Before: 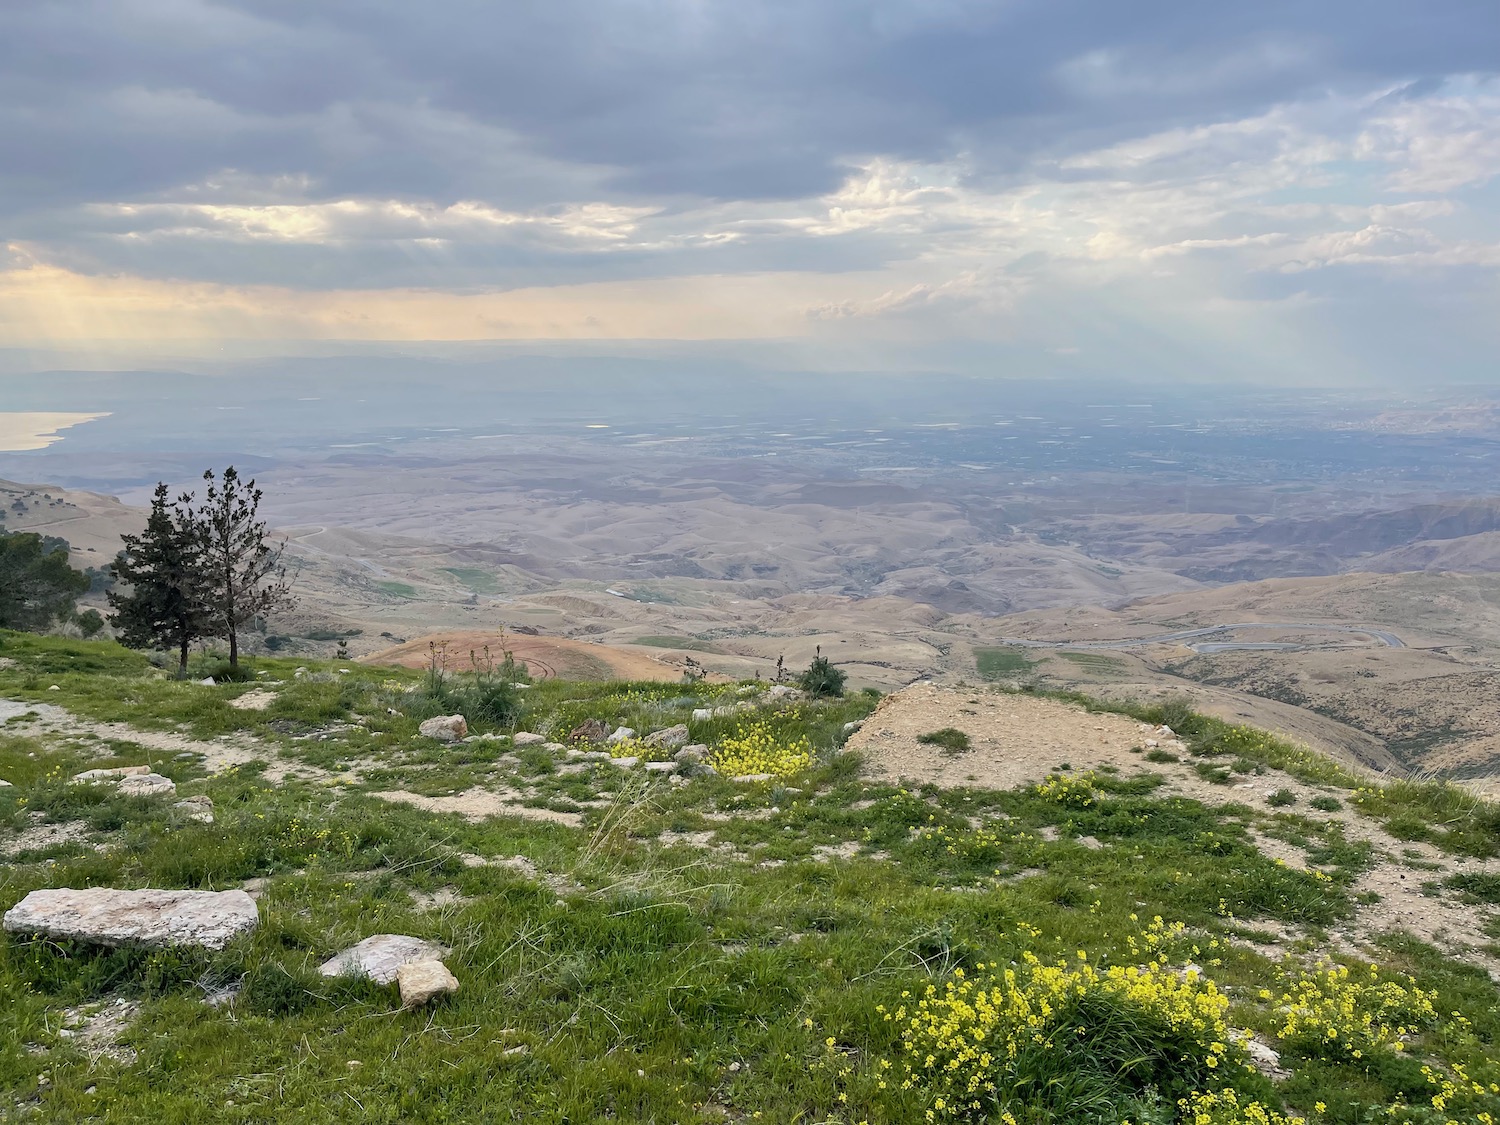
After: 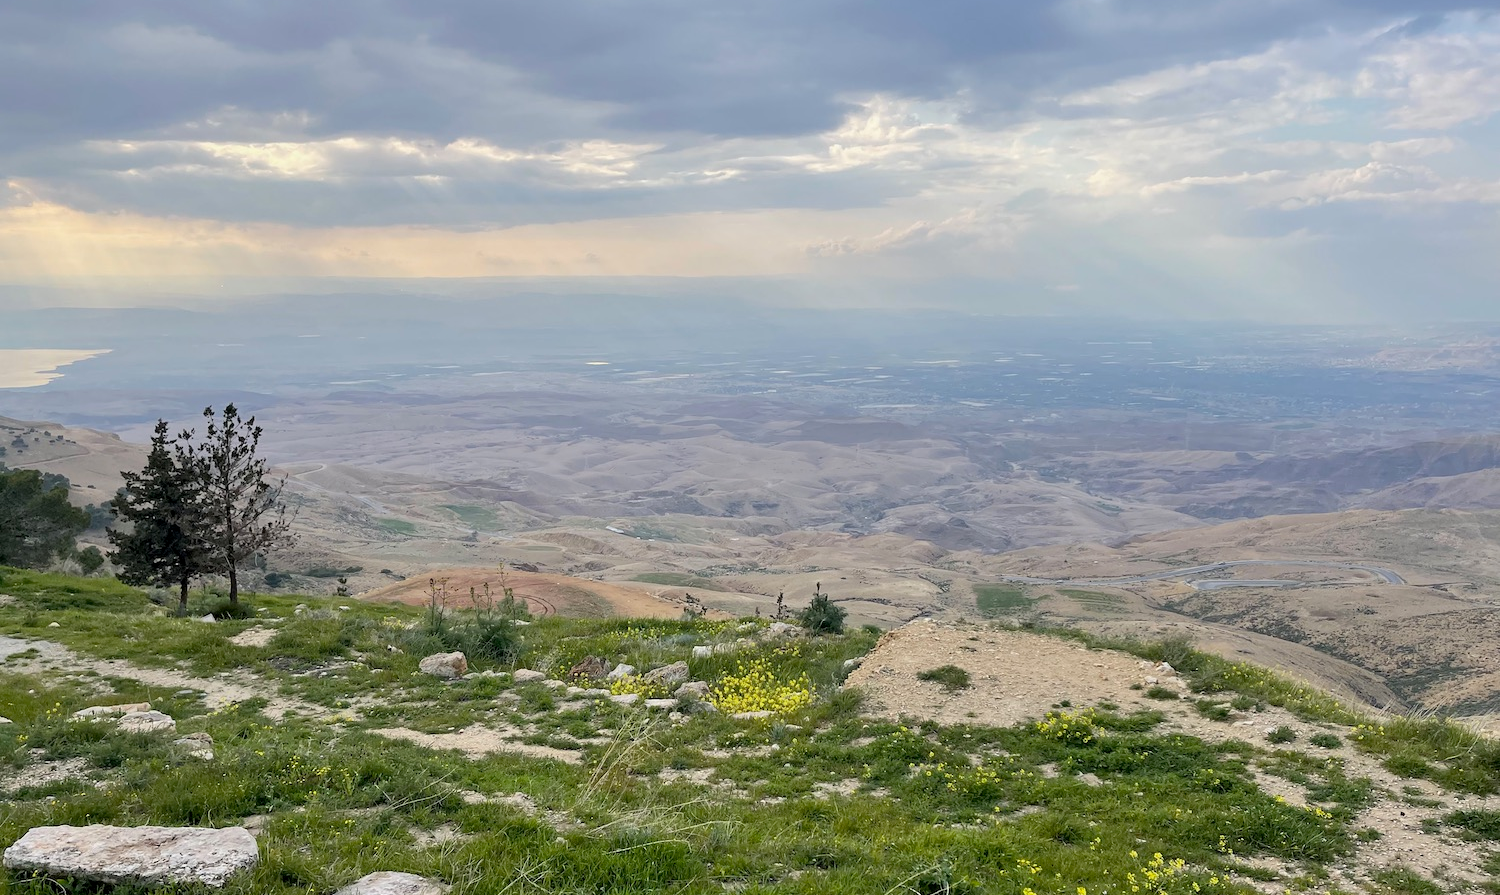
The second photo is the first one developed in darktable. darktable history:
crop and rotate: top 5.655%, bottom 14.753%
